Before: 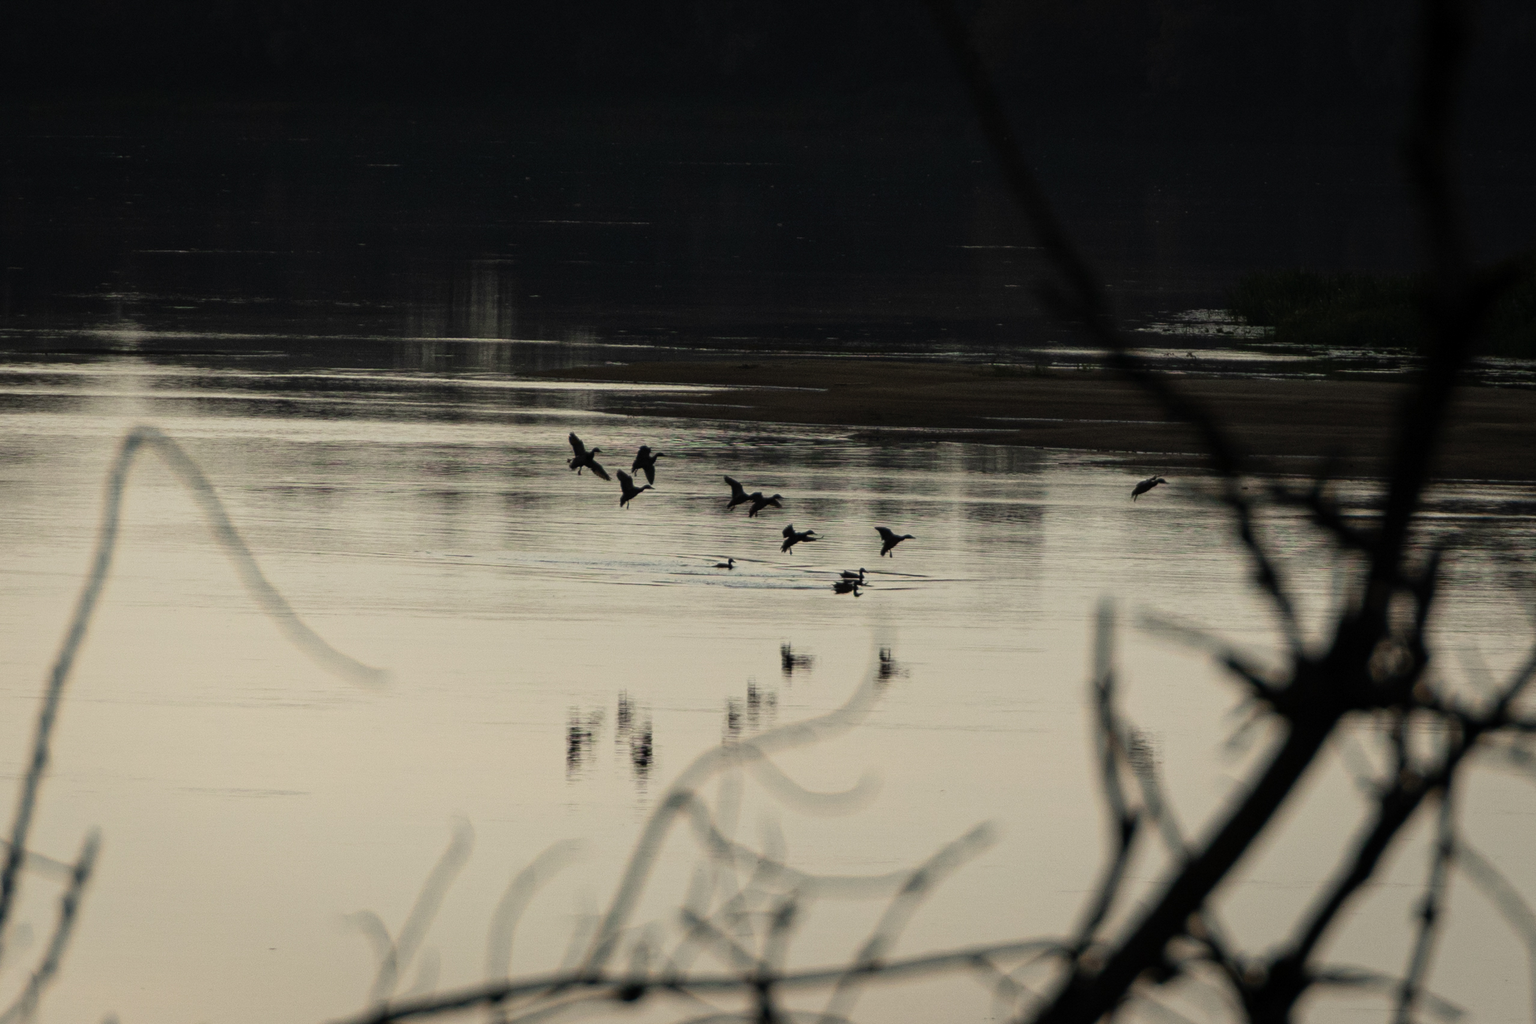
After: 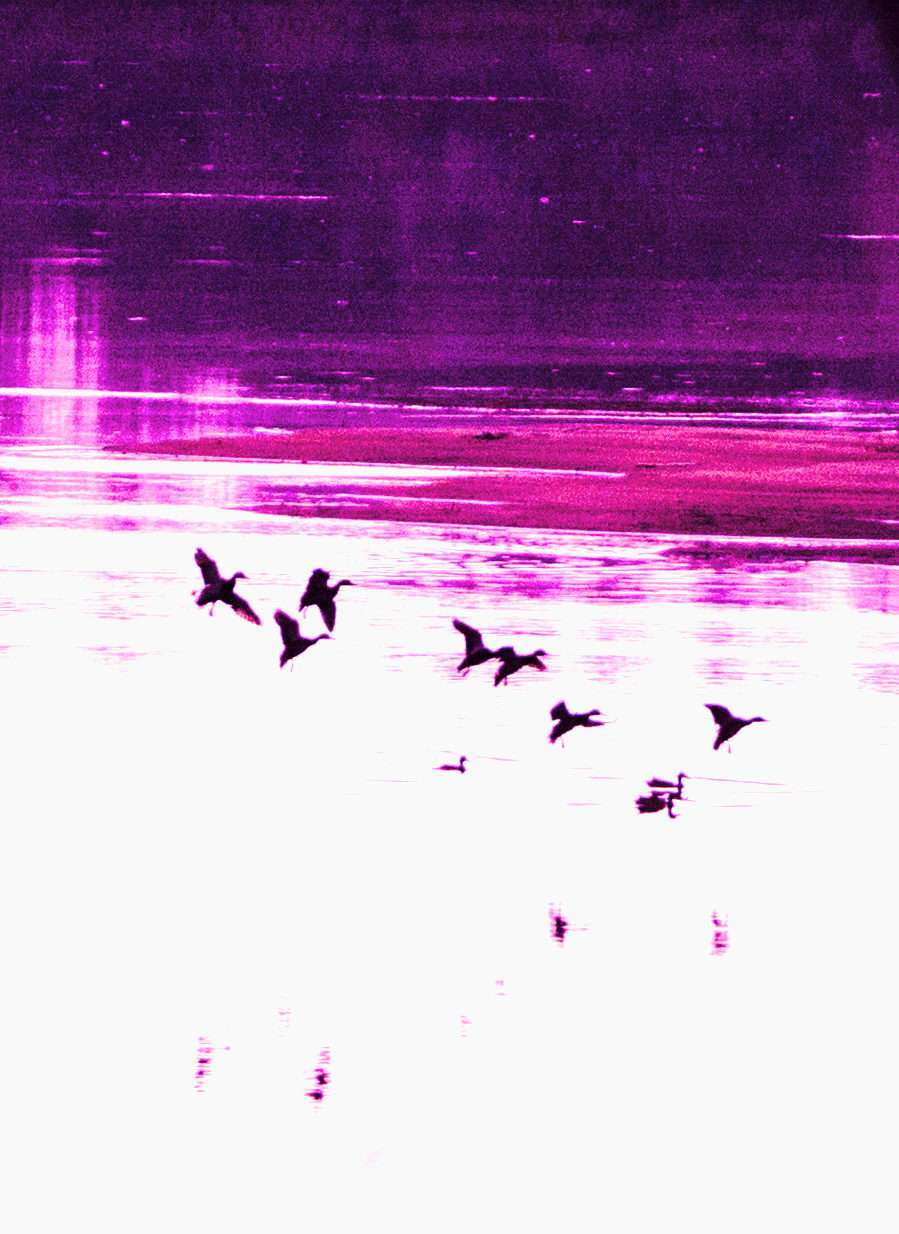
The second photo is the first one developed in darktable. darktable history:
tone curve: curves: ch0 [(0.016, 0.011) (0.21, 0.113) (0.515, 0.476) (0.78, 0.795) (1, 0.981)], color space Lab, linked channels, preserve colors none
white balance: red 8, blue 8
filmic rgb: black relative exposure -5 EV, hardness 2.88, contrast 1.2, highlights saturation mix -30%
crop and rotate: left 29.476%, top 10.214%, right 35.32%, bottom 17.333%
